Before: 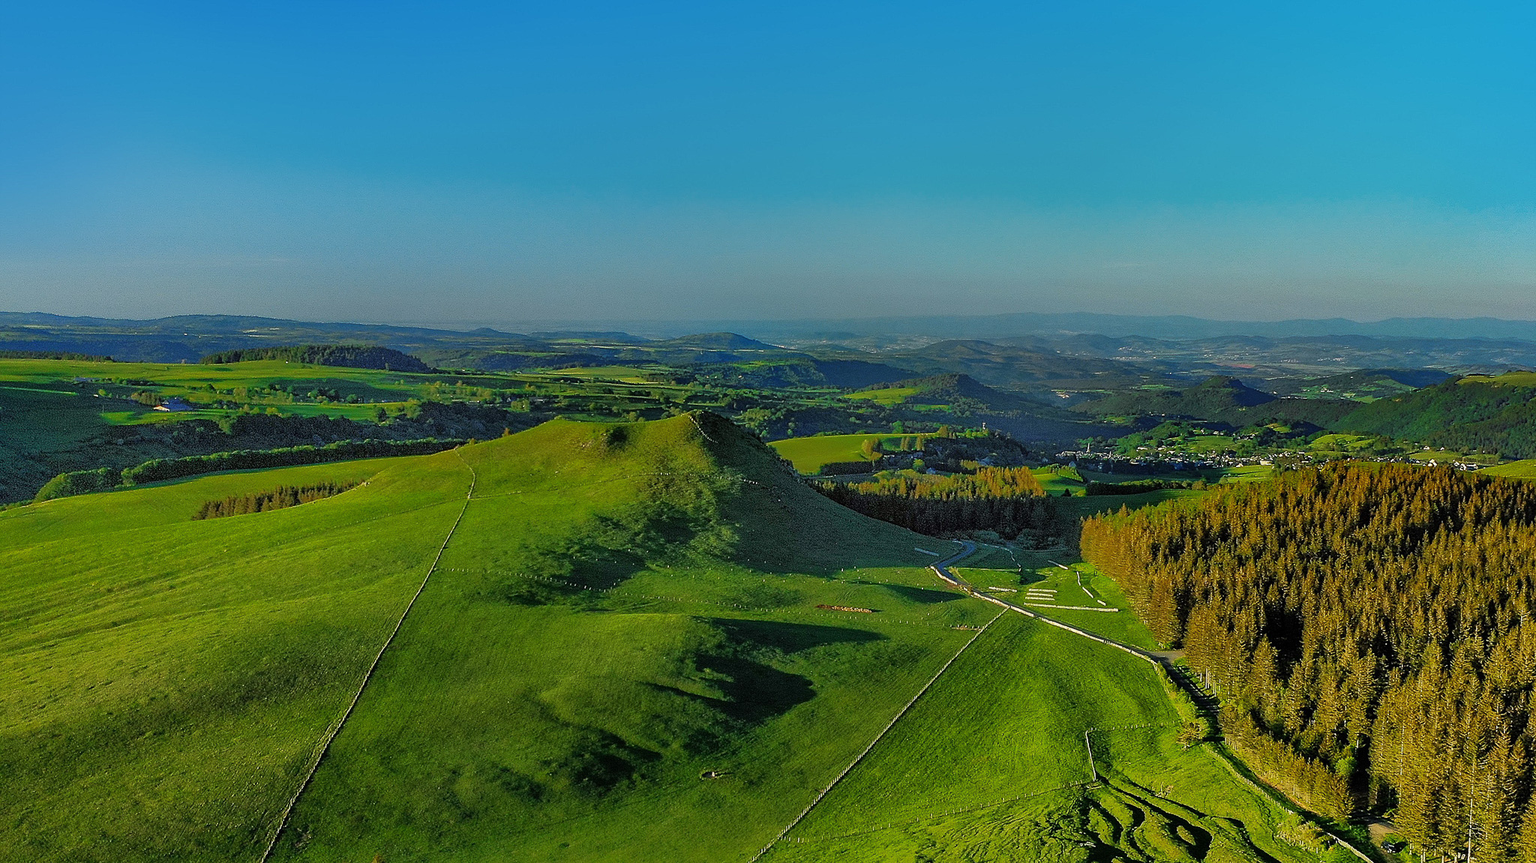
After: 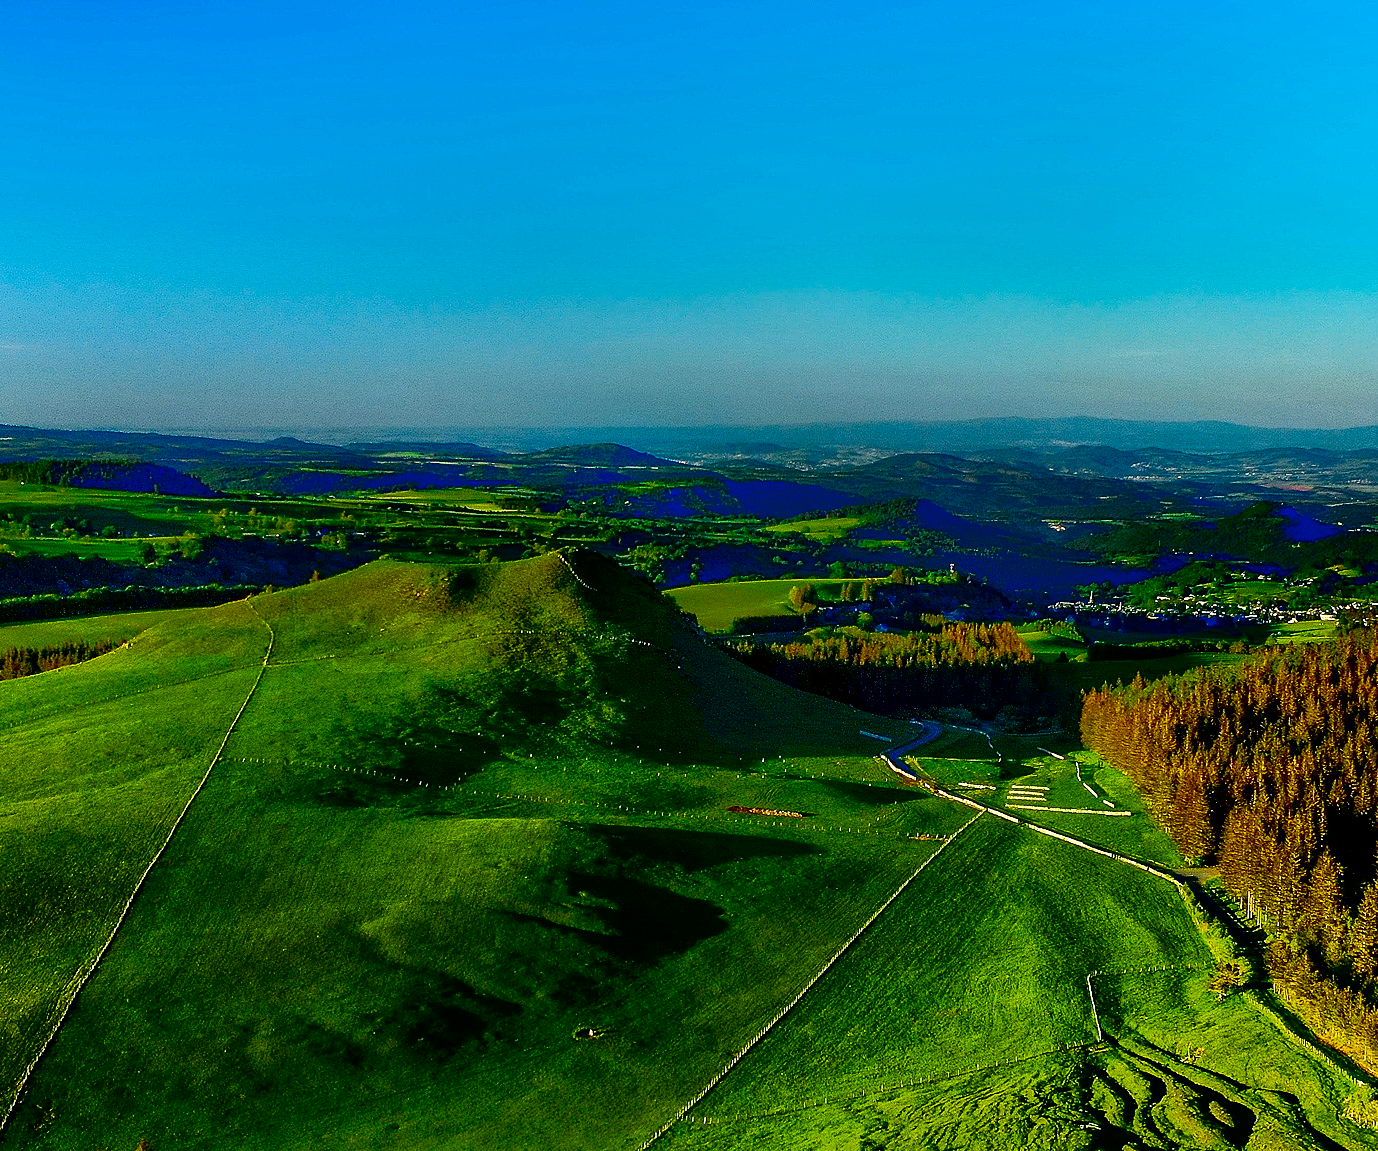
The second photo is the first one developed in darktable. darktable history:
exposure: black level correction 0.041, exposure 0.499 EV, compensate highlight preservation false
contrast brightness saturation: contrast 0.185, brightness -0.113, saturation 0.208
crop and rotate: left 17.613%, right 15.079%
